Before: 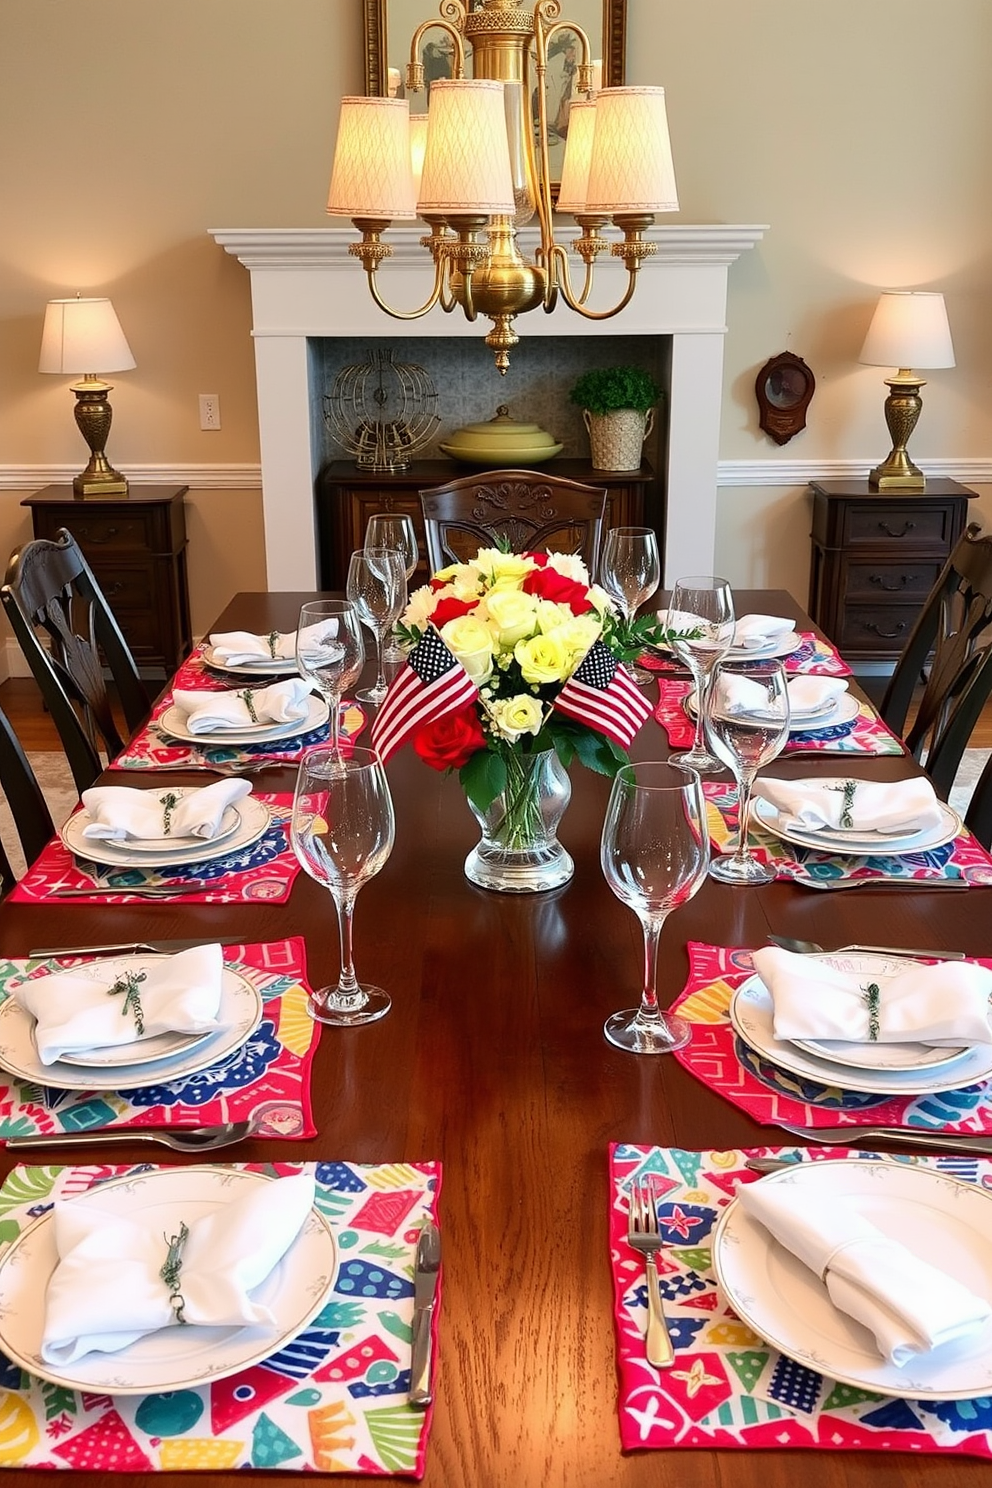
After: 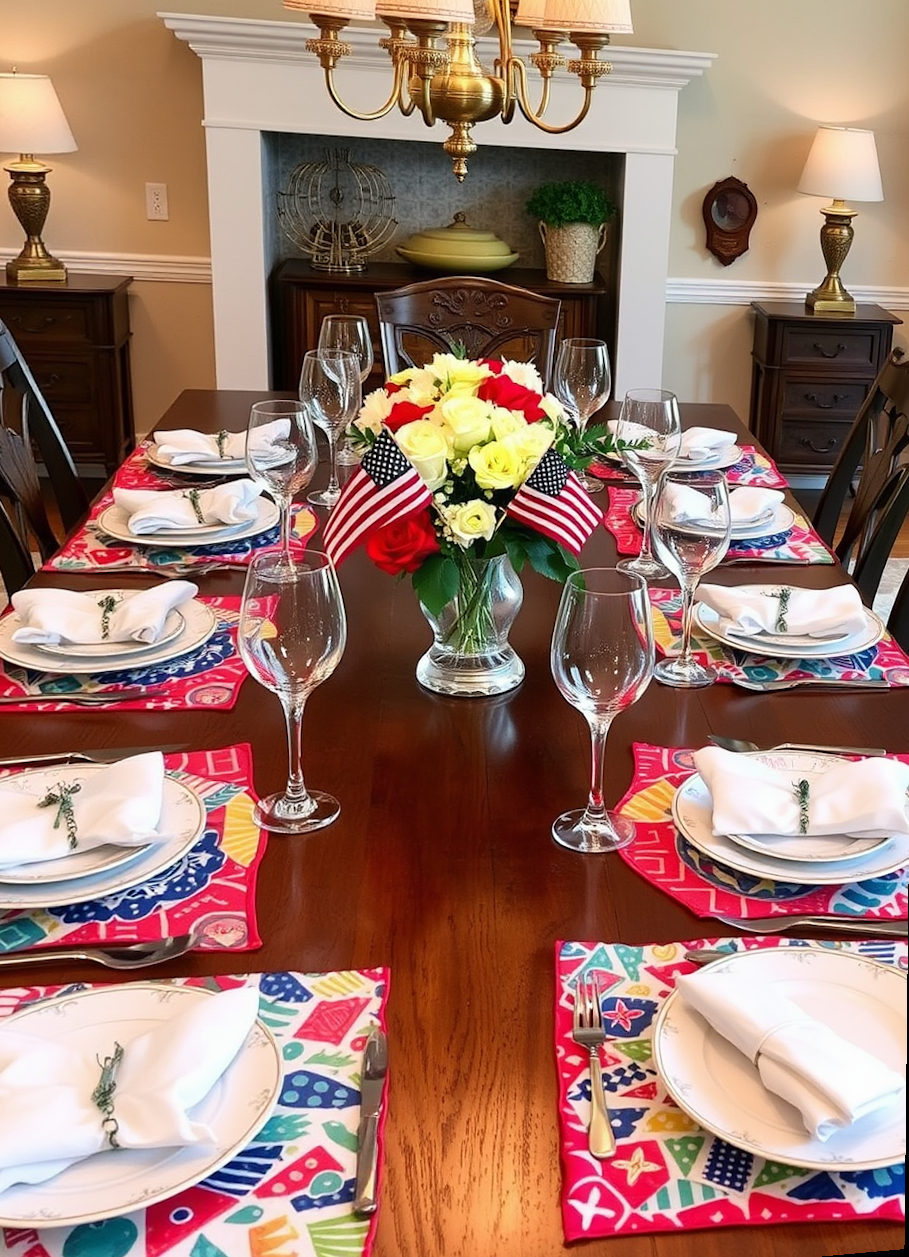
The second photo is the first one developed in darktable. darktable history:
rotate and perspective: rotation 0.679°, lens shift (horizontal) 0.136, crop left 0.009, crop right 0.991, crop top 0.078, crop bottom 0.95
crop and rotate: left 8.262%, top 9.226%
